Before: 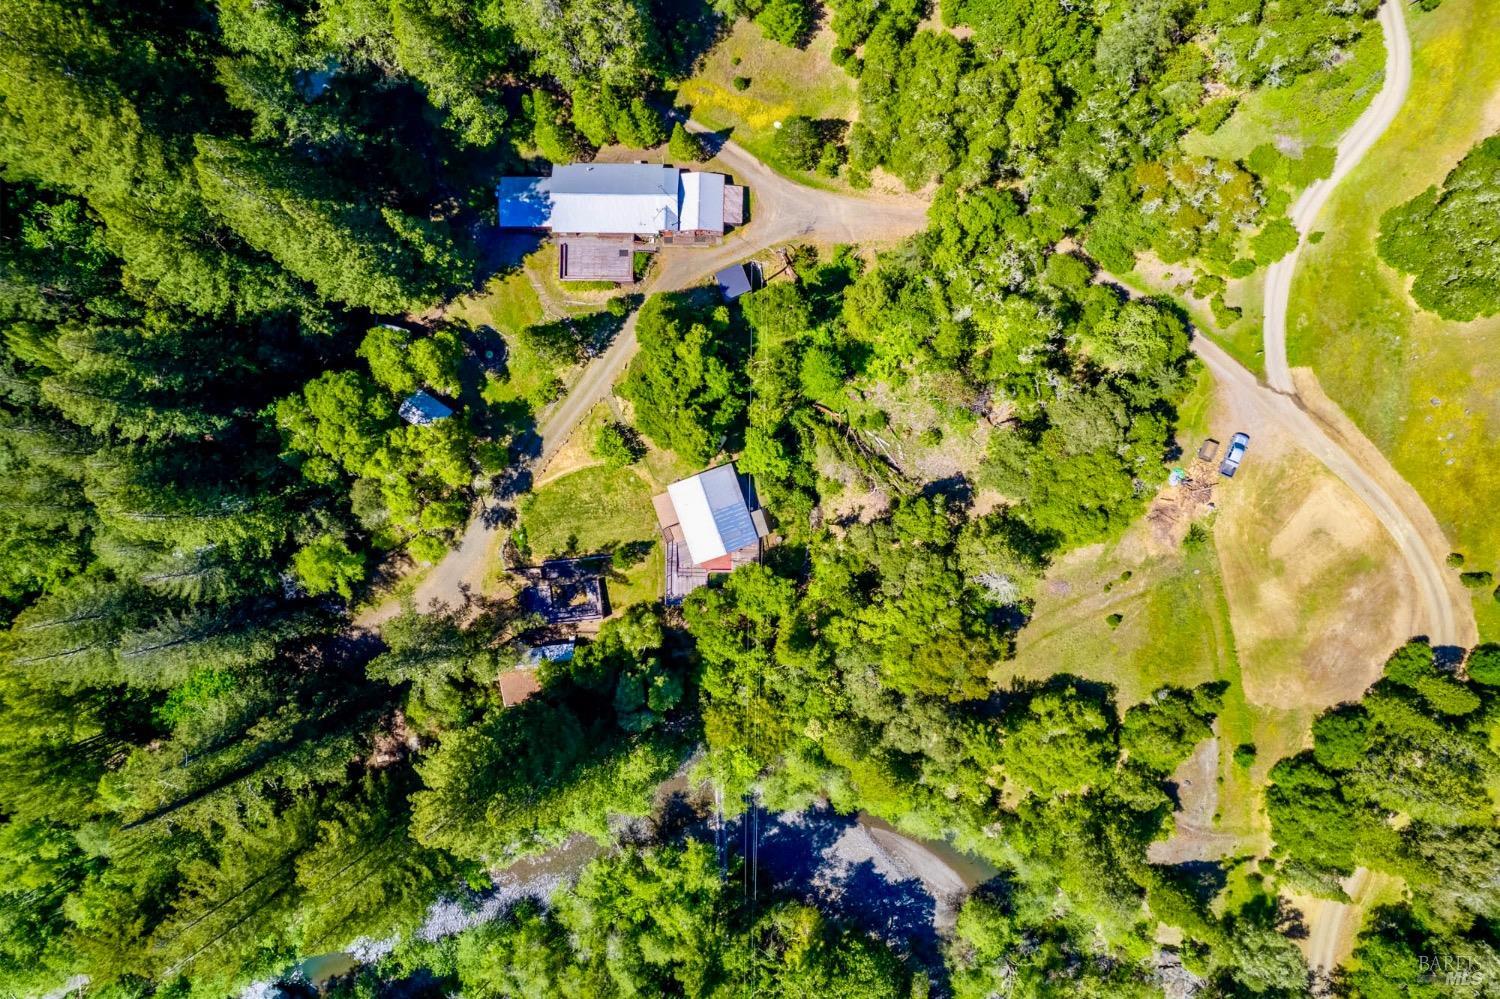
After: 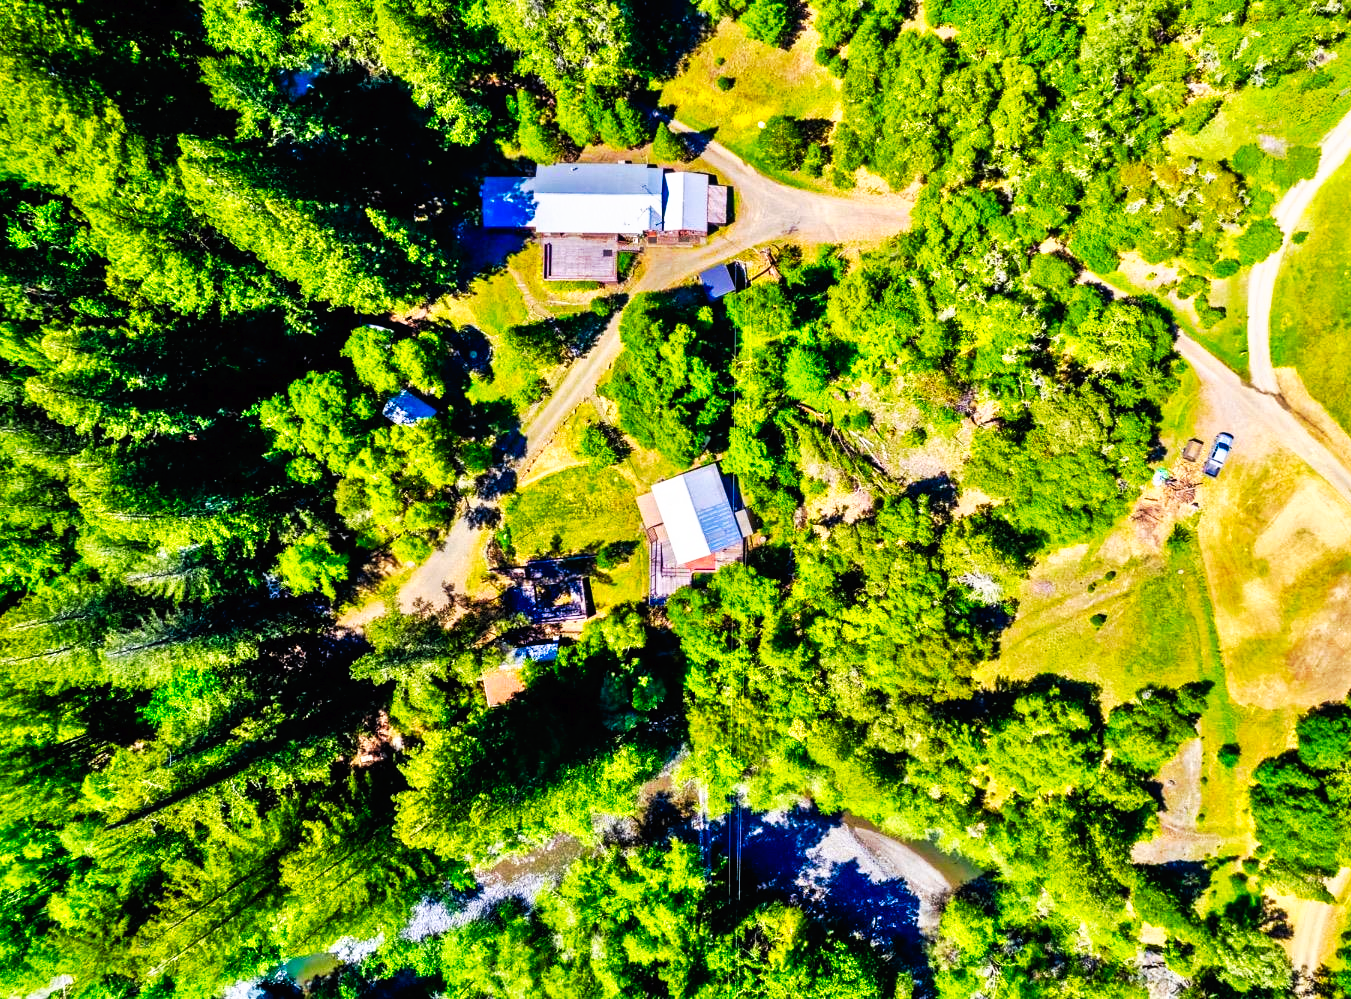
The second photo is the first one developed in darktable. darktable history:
tone curve: curves: ch0 [(0, 0) (0.003, 0.007) (0.011, 0.009) (0.025, 0.01) (0.044, 0.012) (0.069, 0.013) (0.1, 0.014) (0.136, 0.021) (0.177, 0.038) (0.224, 0.06) (0.277, 0.099) (0.335, 0.16) (0.399, 0.227) (0.468, 0.329) (0.543, 0.45) (0.623, 0.594) (0.709, 0.756) (0.801, 0.868) (0.898, 0.971) (1, 1)], preserve colors none
tone equalizer: -7 EV 0.15 EV, -6 EV 0.6 EV, -5 EV 1.15 EV, -4 EV 1.33 EV, -3 EV 1.15 EV, -2 EV 0.6 EV, -1 EV 0.15 EV, mask exposure compensation -0.5 EV
crop and rotate: left 1.088%, right 8.807%
